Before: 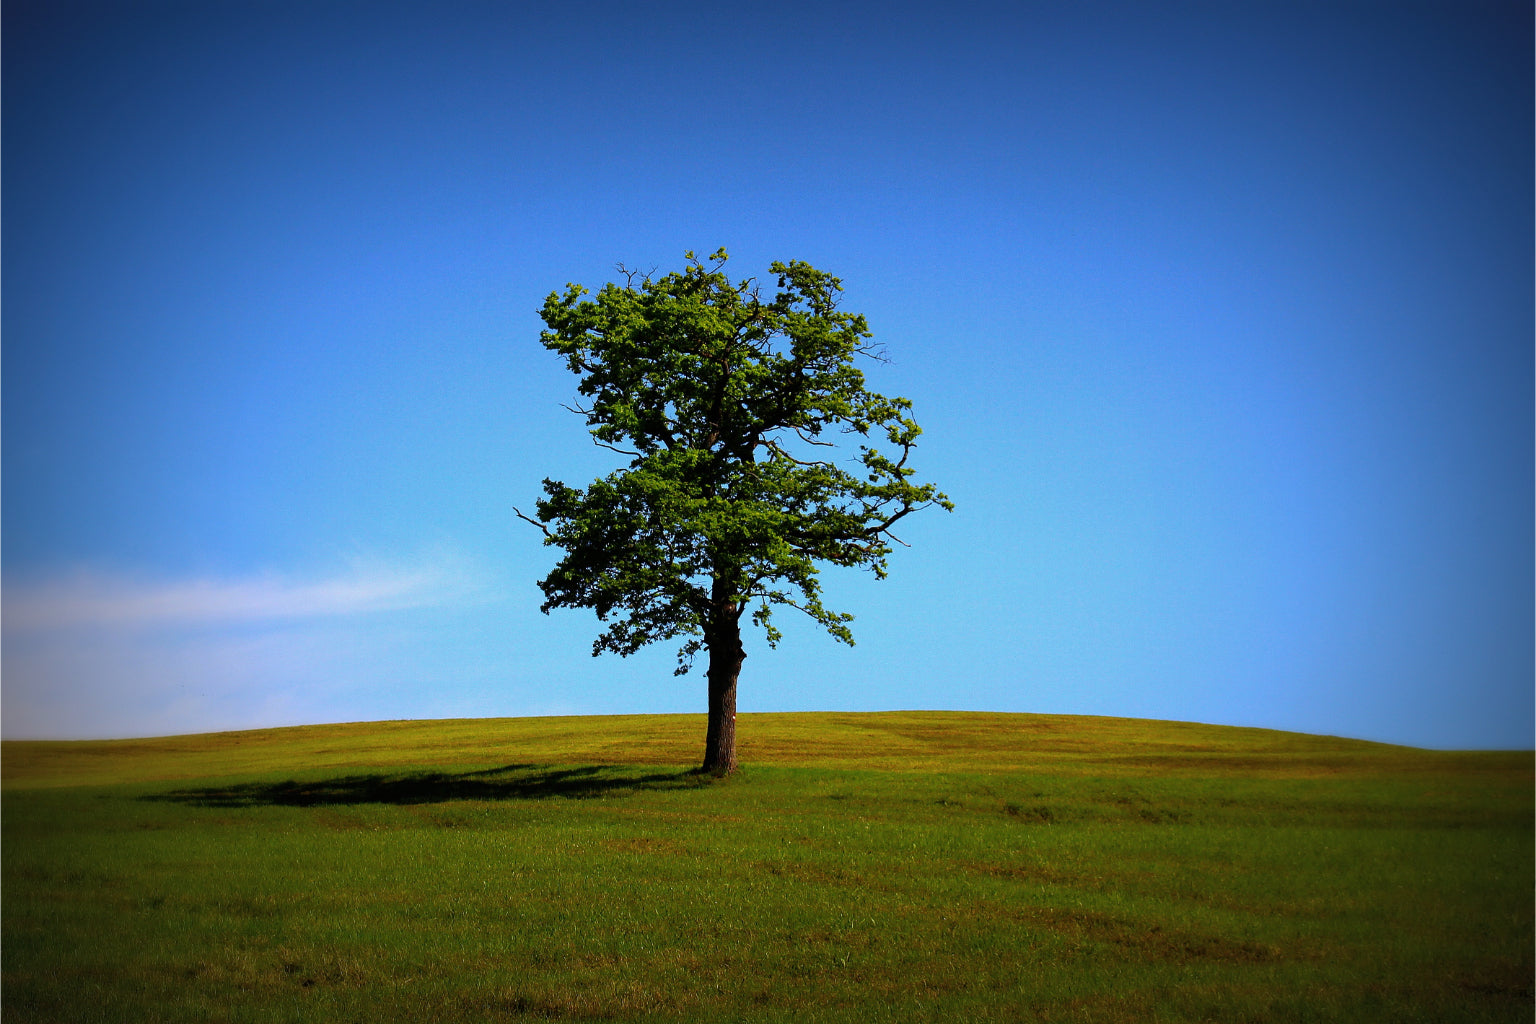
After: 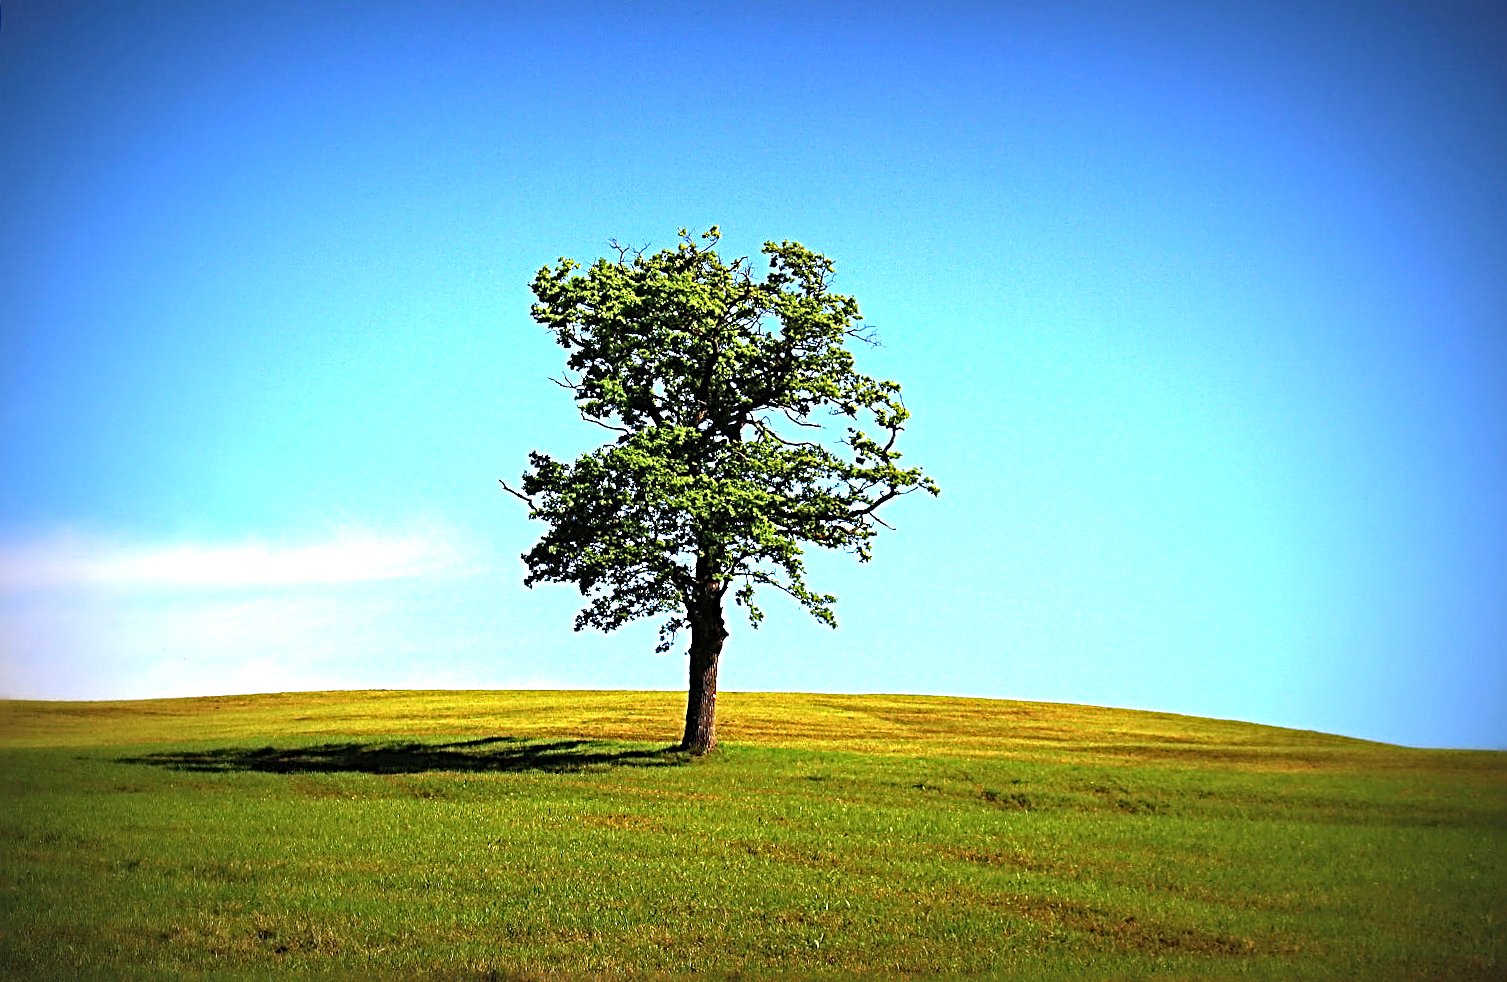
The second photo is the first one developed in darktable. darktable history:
rotate and perspective: rotation 1.57°, crop left 0.018, crop right 0.982, crop top 0.039, crop bottom 0.961
exposure: black level correction 0, exposure 1.45 EV, compensate exposure bias true, compensate highlight preservation false
sharpen: radius 3.69, amount 0.928
